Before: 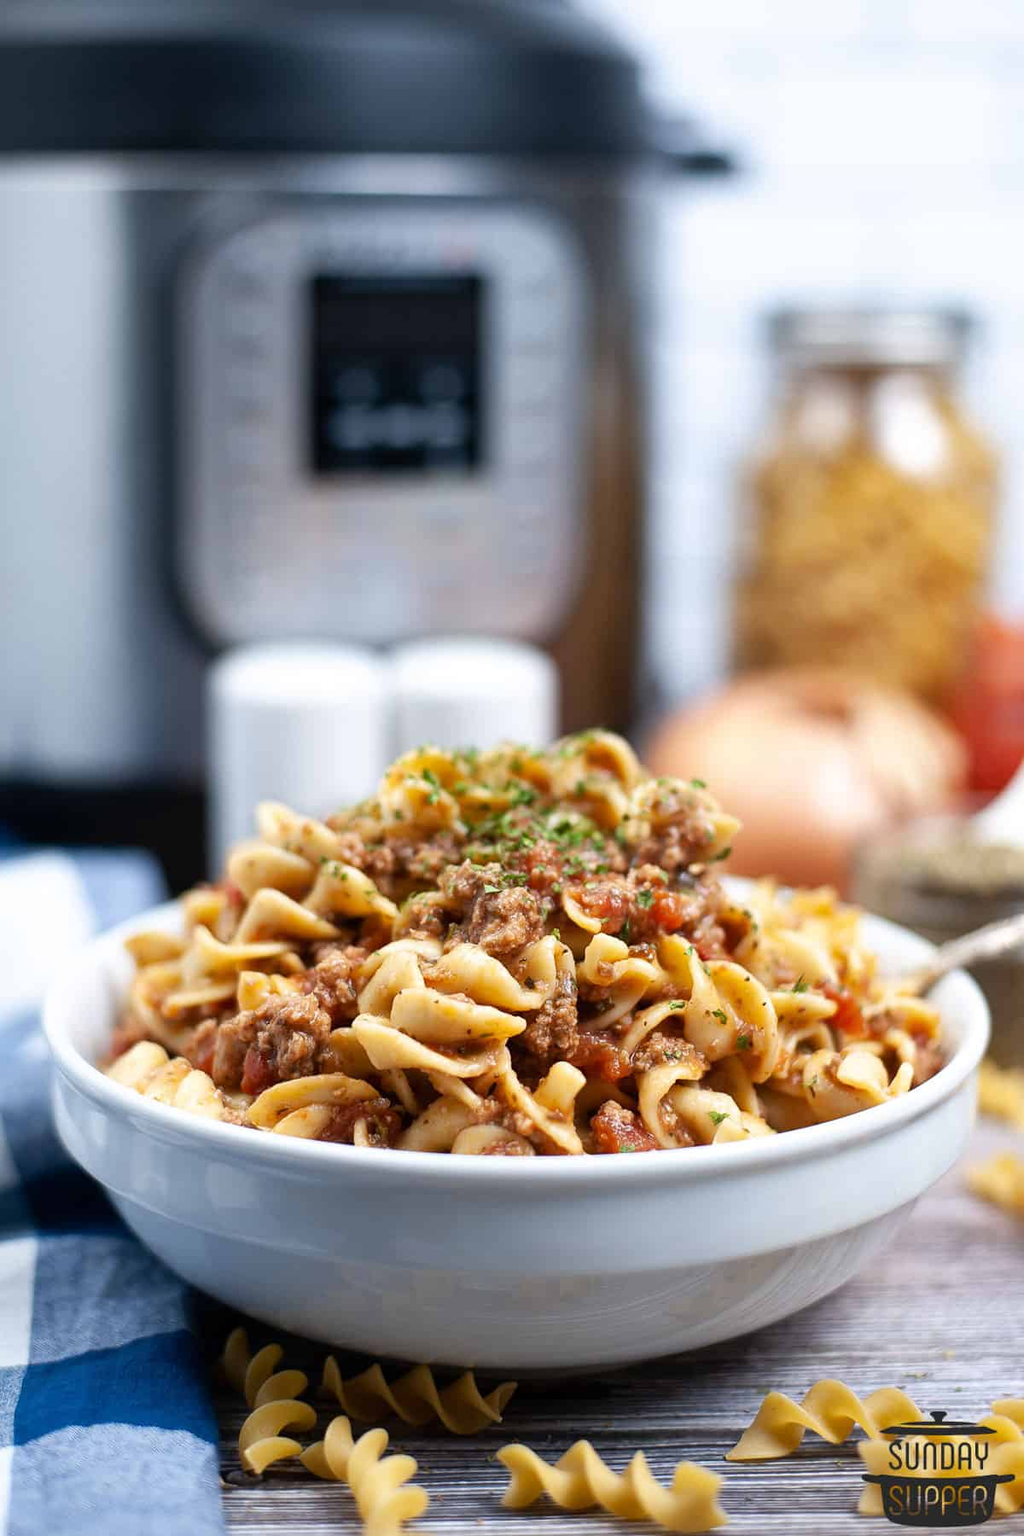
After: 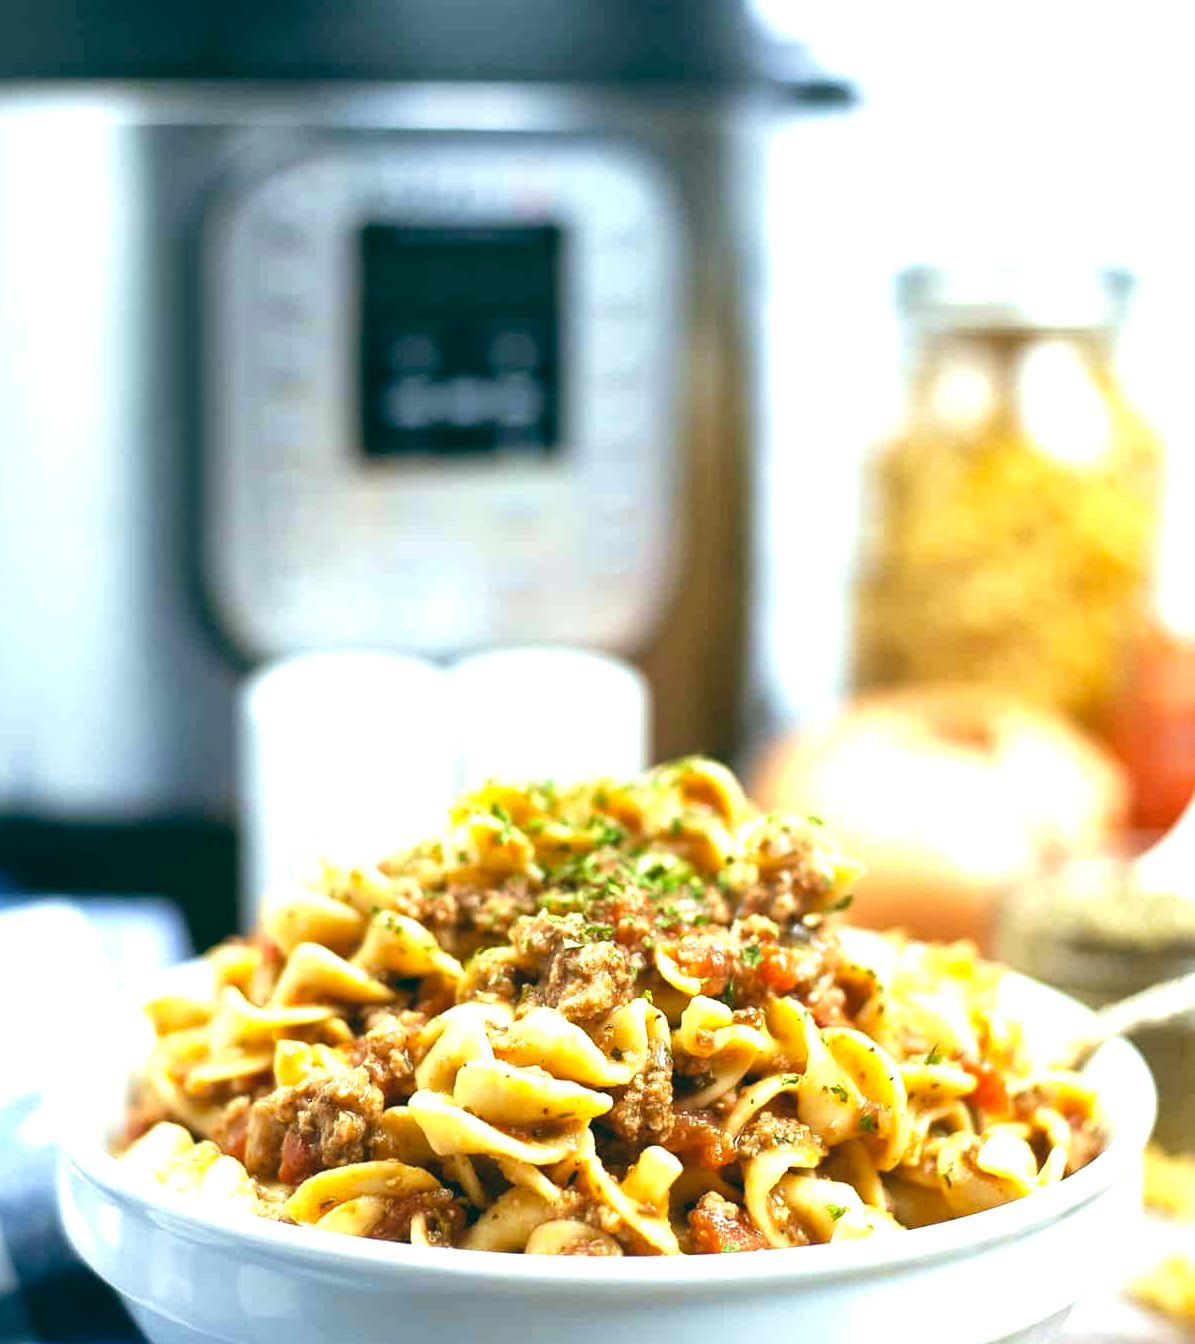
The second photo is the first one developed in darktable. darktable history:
velvia: on, module defaults
crop: left 0.387%, top 5.469%, bottom 19.809%
exposure: black level correction 0, exposure 1 EV, compensate exposure bias true, compensate highlight preservation false
color balance: lift [1.003, 0.993, 1.001, 1.007], gamma [1.018, 1.072, 0.959, 0.928], gain [0.974, 0.873, 1.031, 1.127]
color correction: highlights a* 5.3, highlights b* 24.26, shadows a* -15.58, shadows b* 4.02
white balance: red 0.984, blue 1.059
